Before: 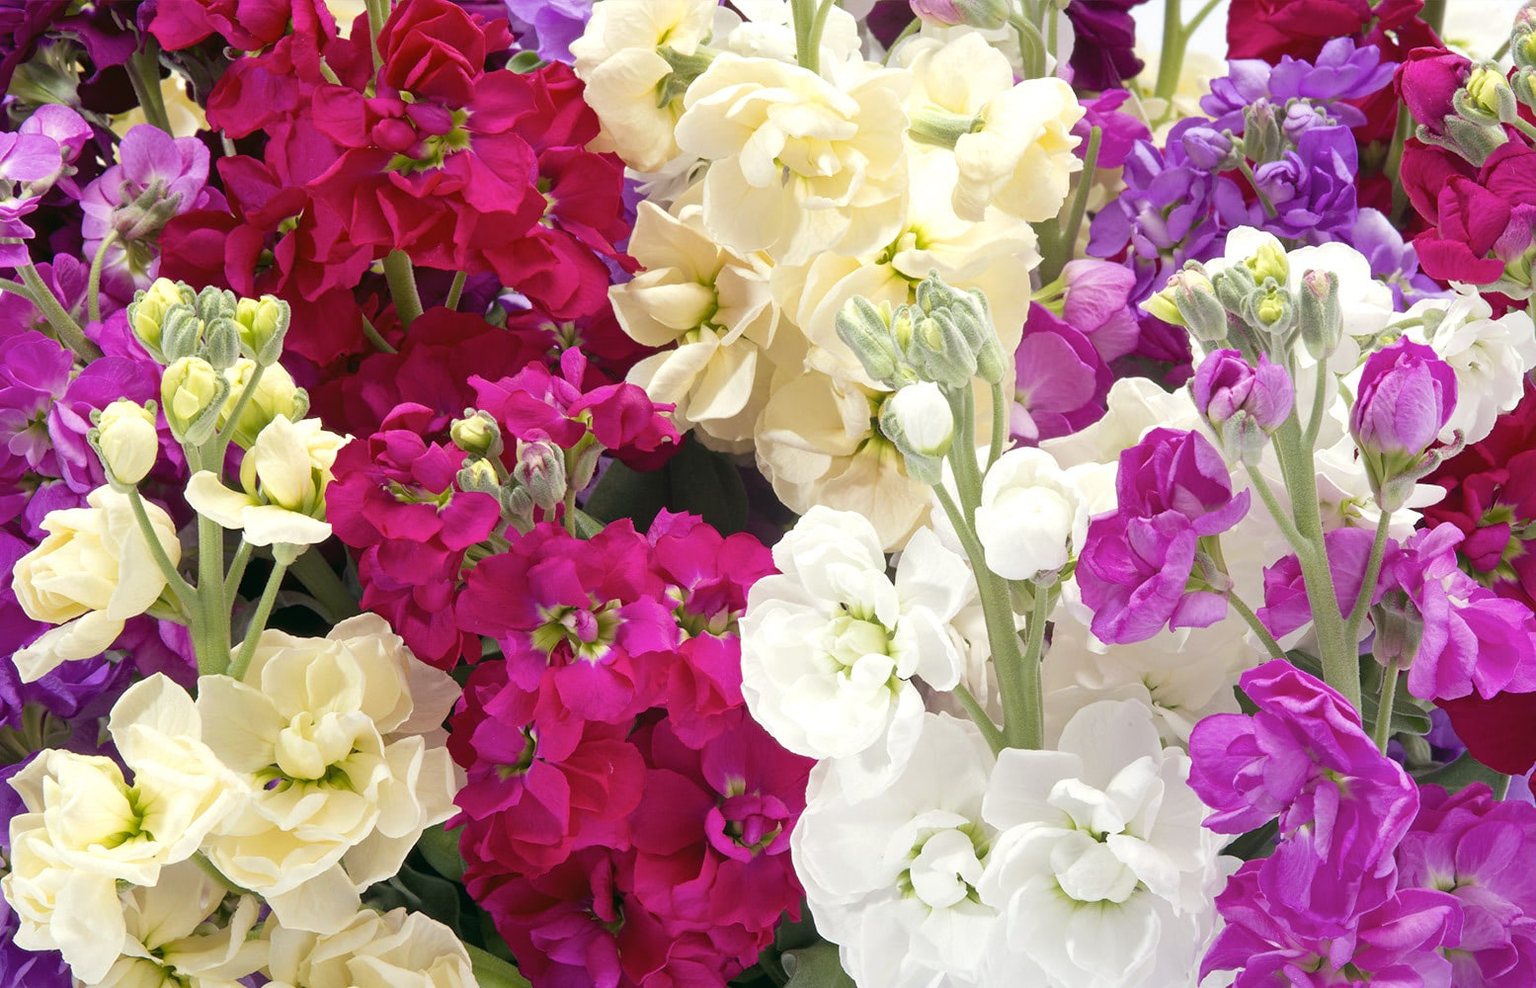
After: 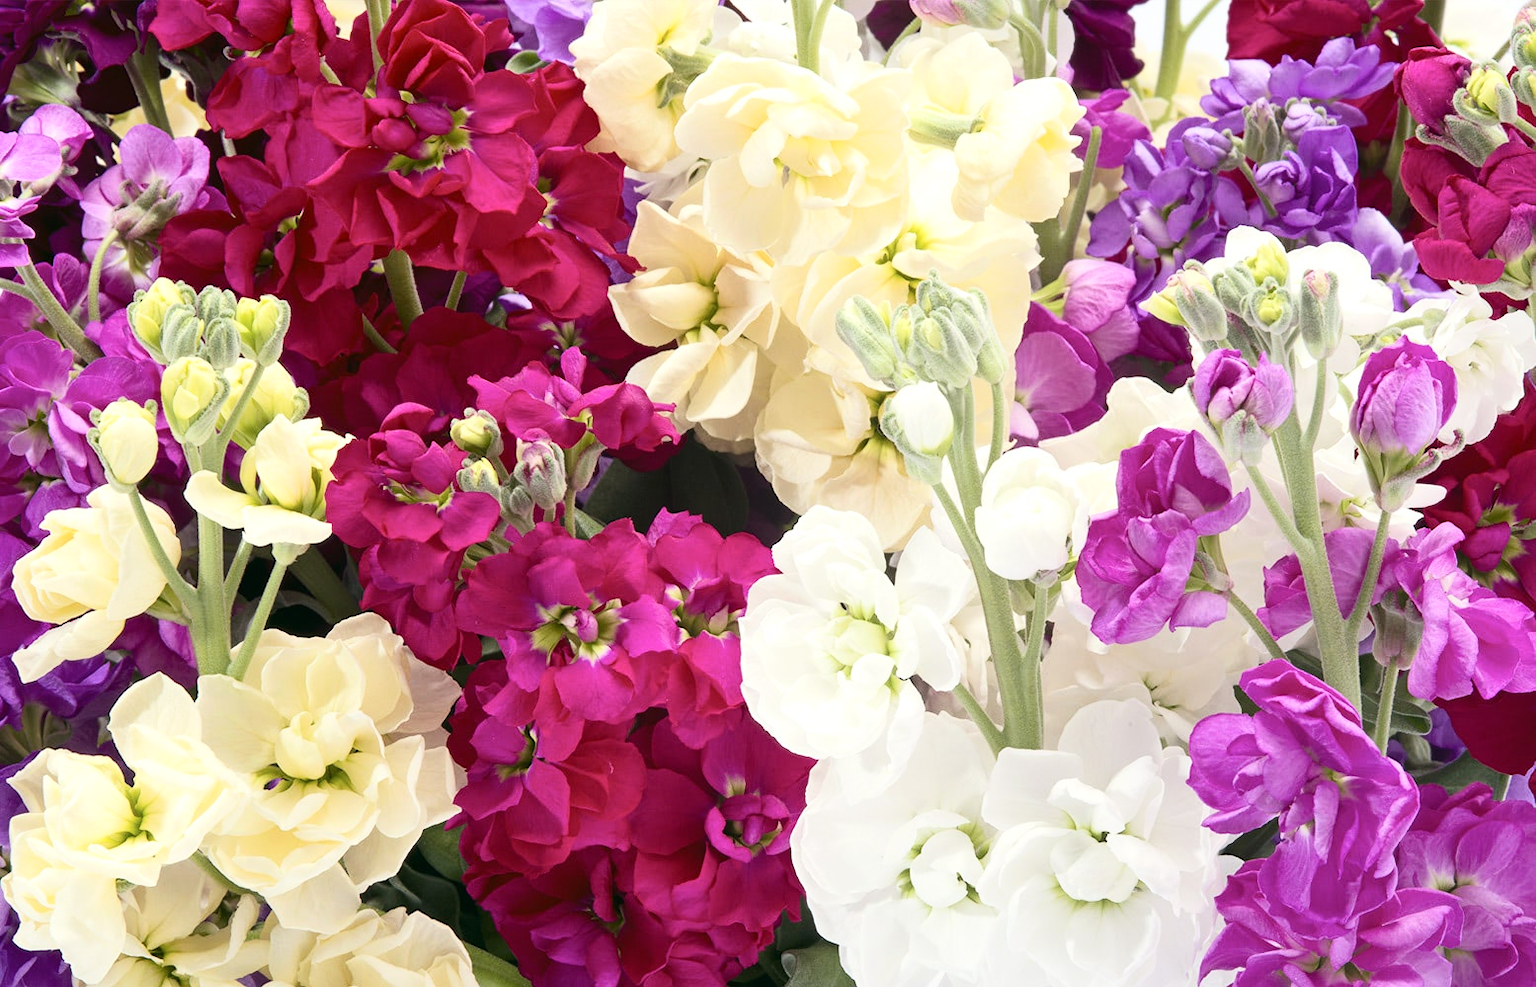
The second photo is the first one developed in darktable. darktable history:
contrast brightness saturation: contrast 0.242, brightness 0.088
